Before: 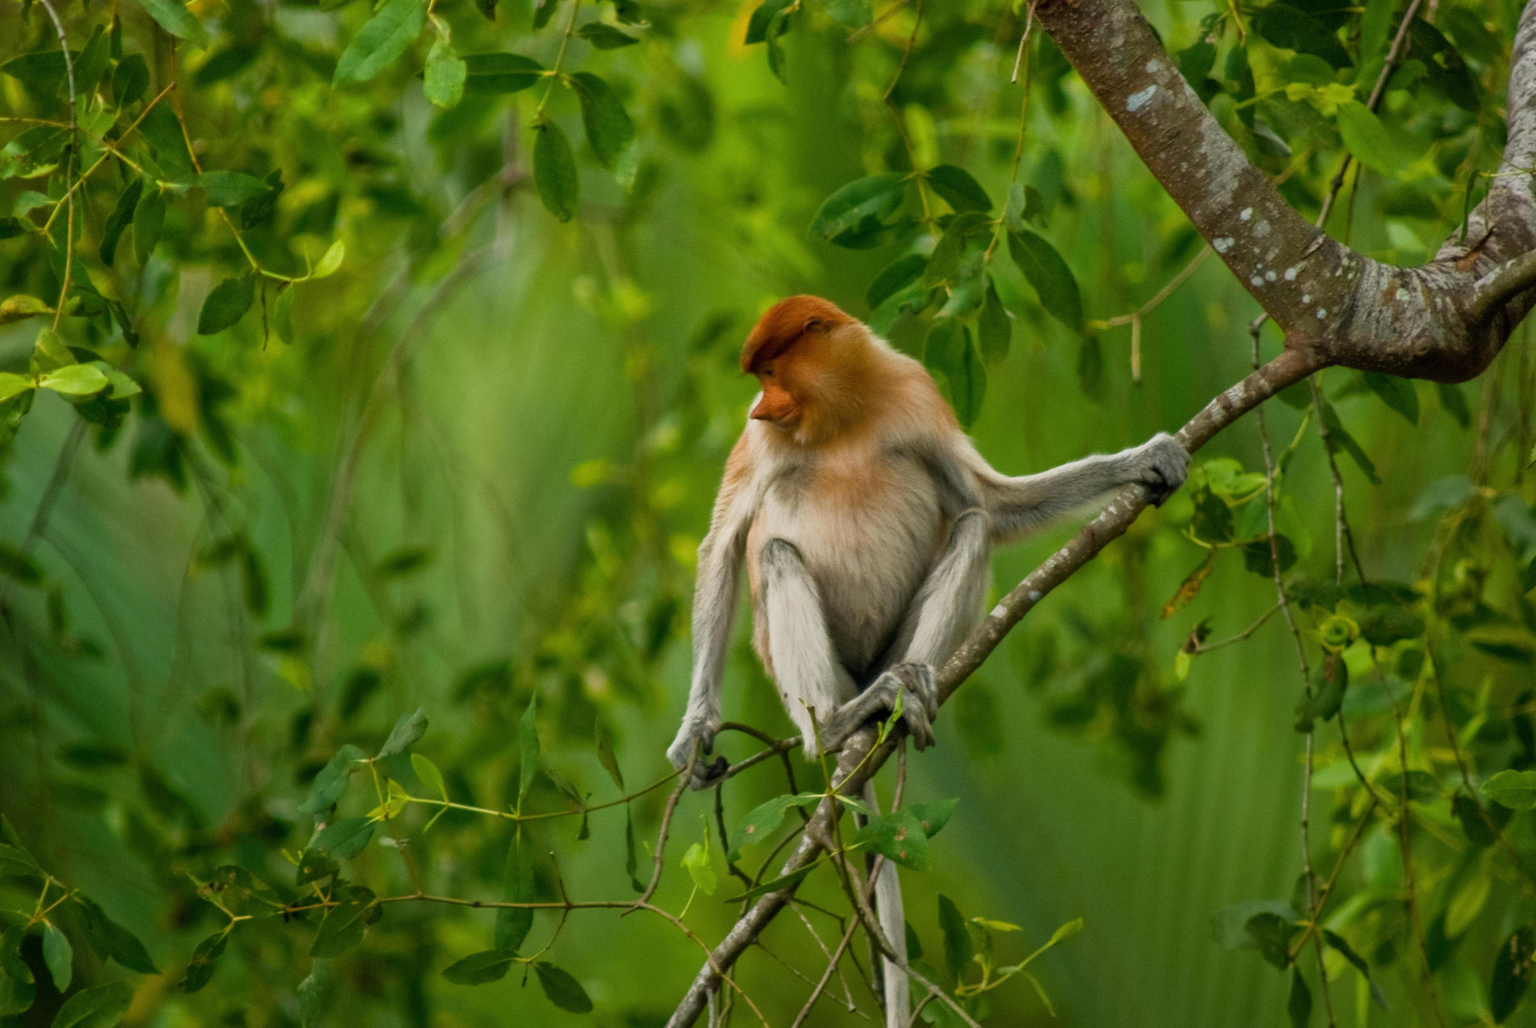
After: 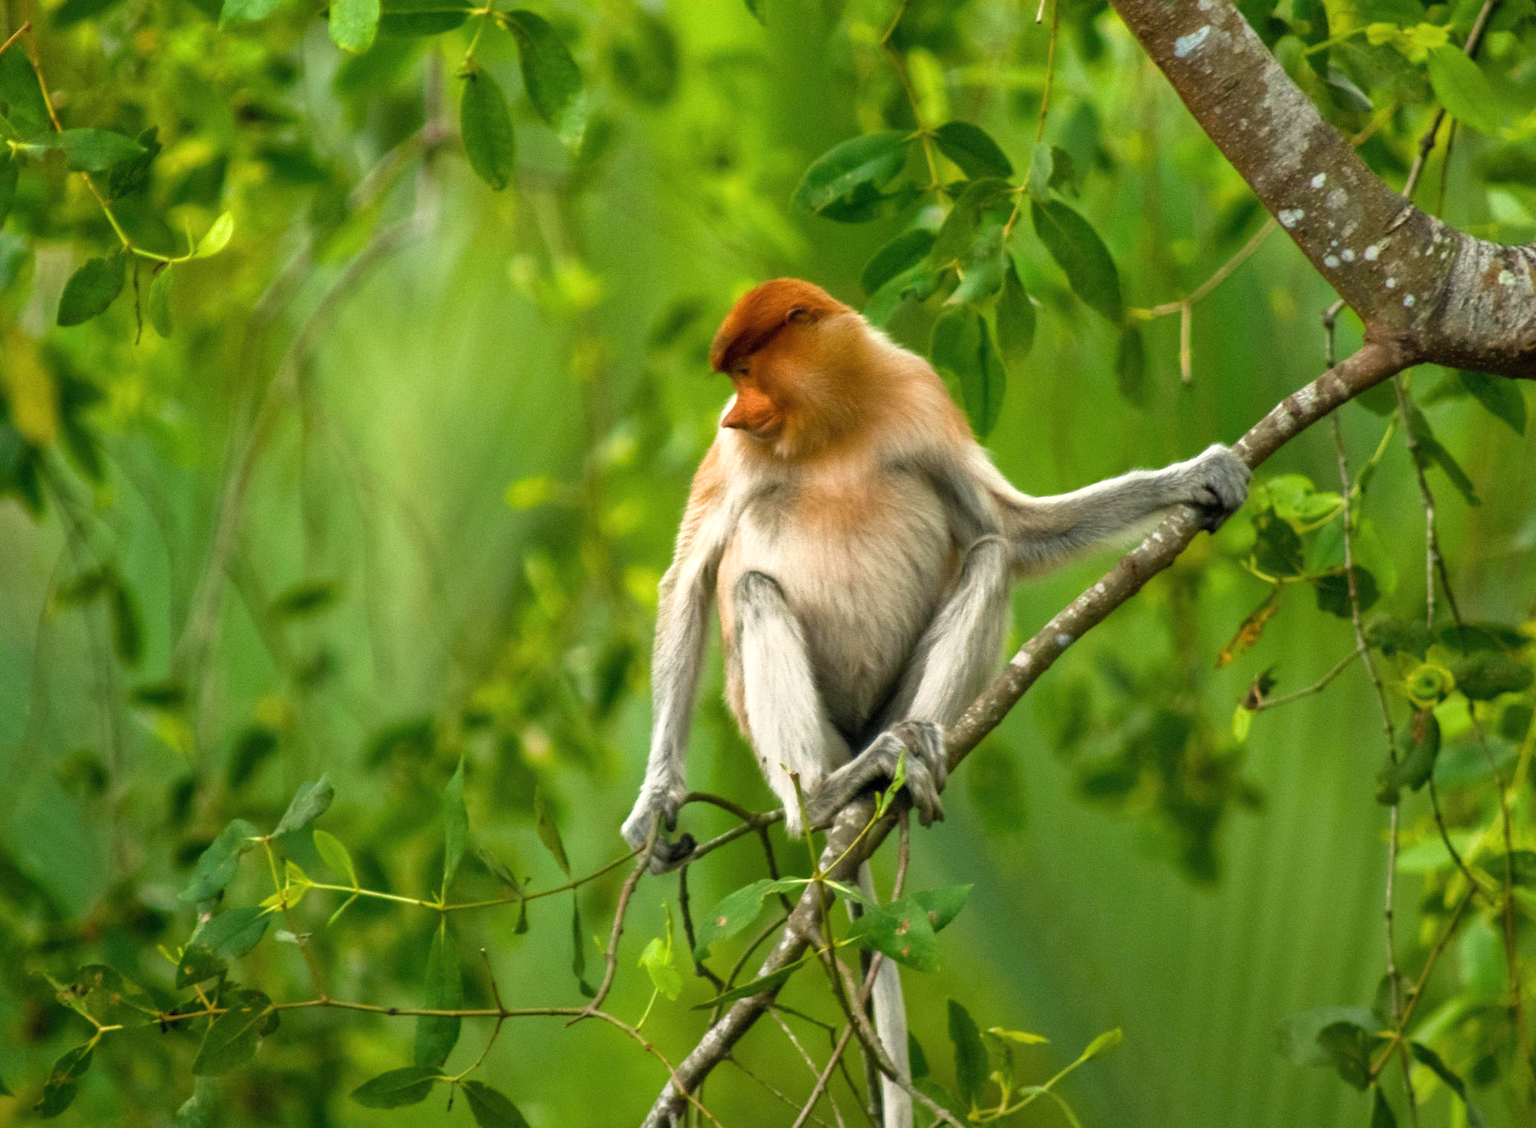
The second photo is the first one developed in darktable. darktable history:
exposure: black level correction 0, exposure 0.704 EV, compensate highlight preservation false
tone equalizer: on, module defaults
crop: left 9.797%, top 6.247%, right 7.041%, bottom 2.495%
